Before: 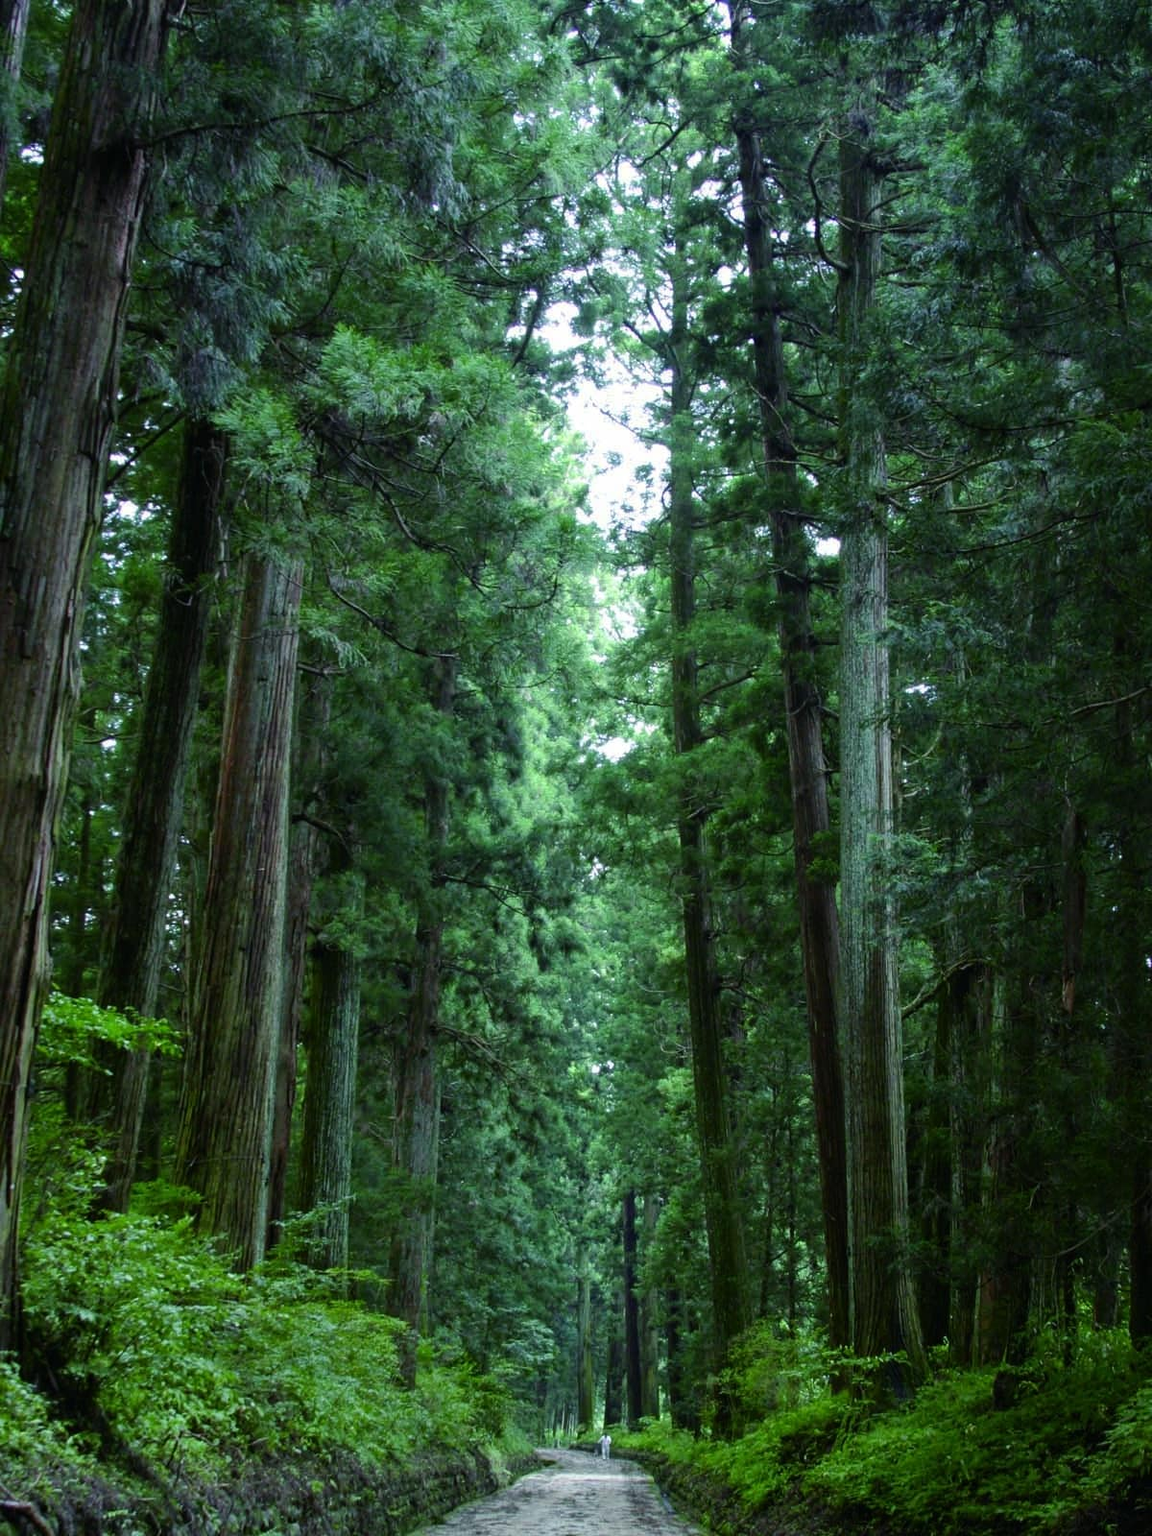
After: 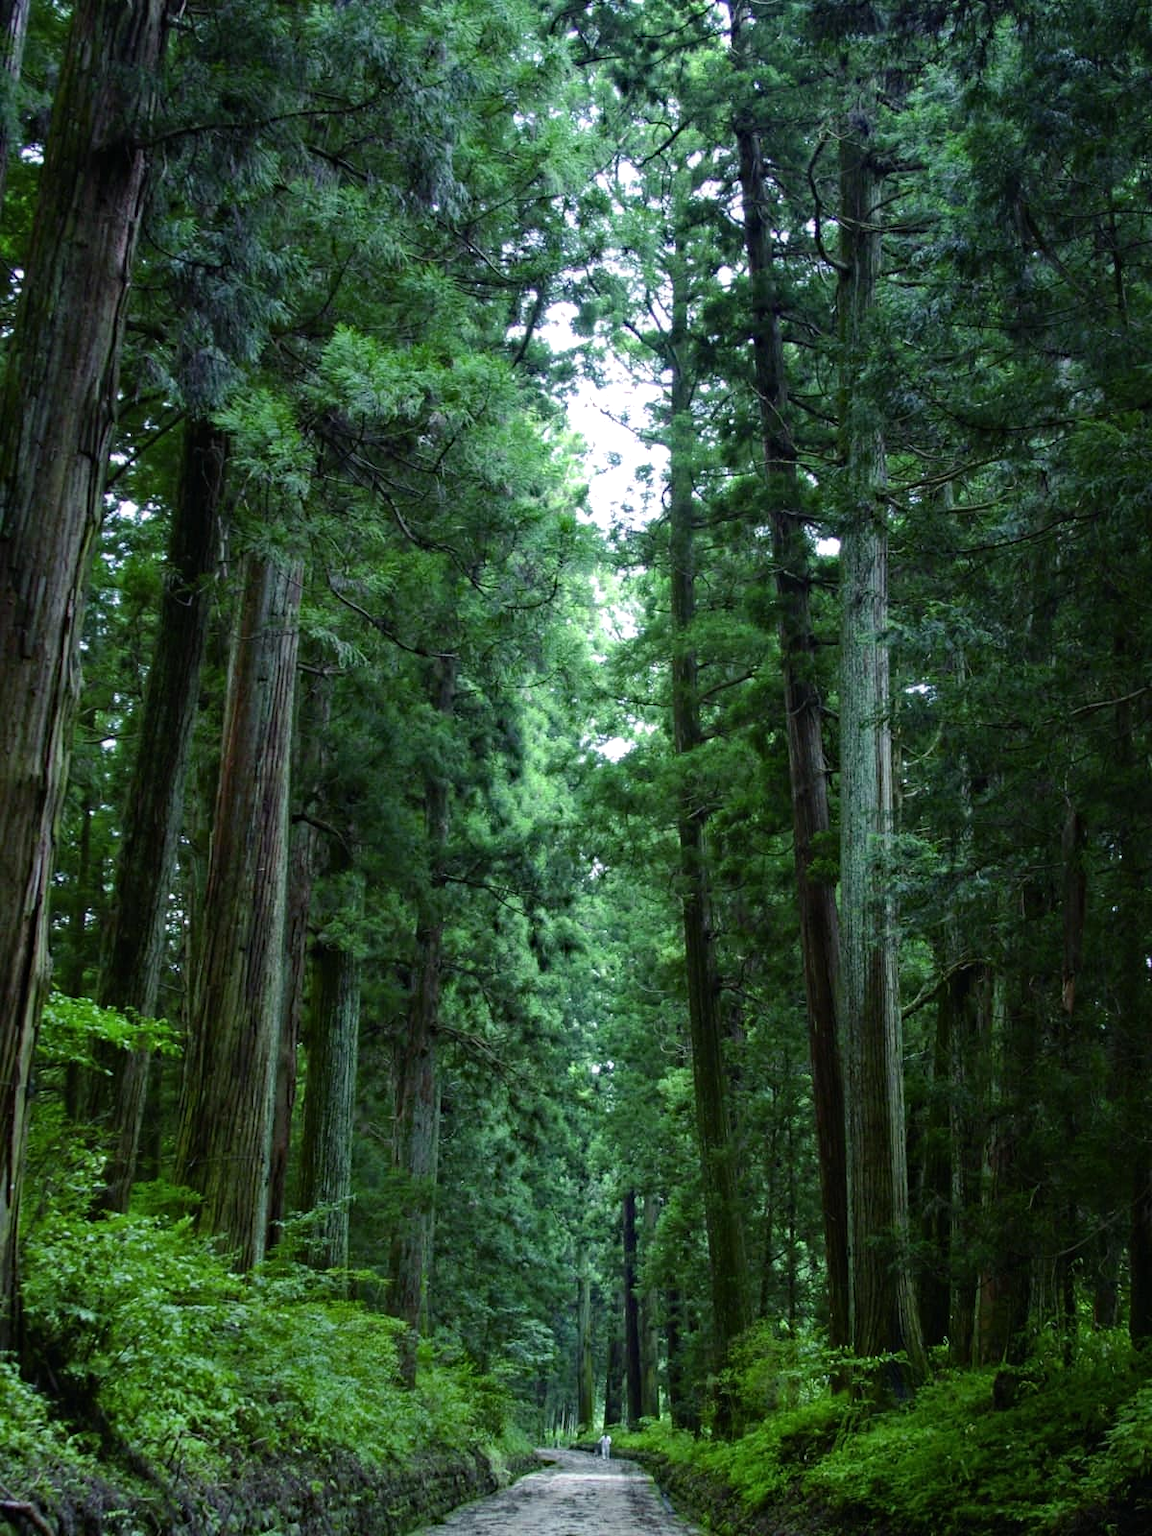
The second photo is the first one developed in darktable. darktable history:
contrast brightness saturation: saturation -0.05
haze removal: compatibility mode true, adaptive false
